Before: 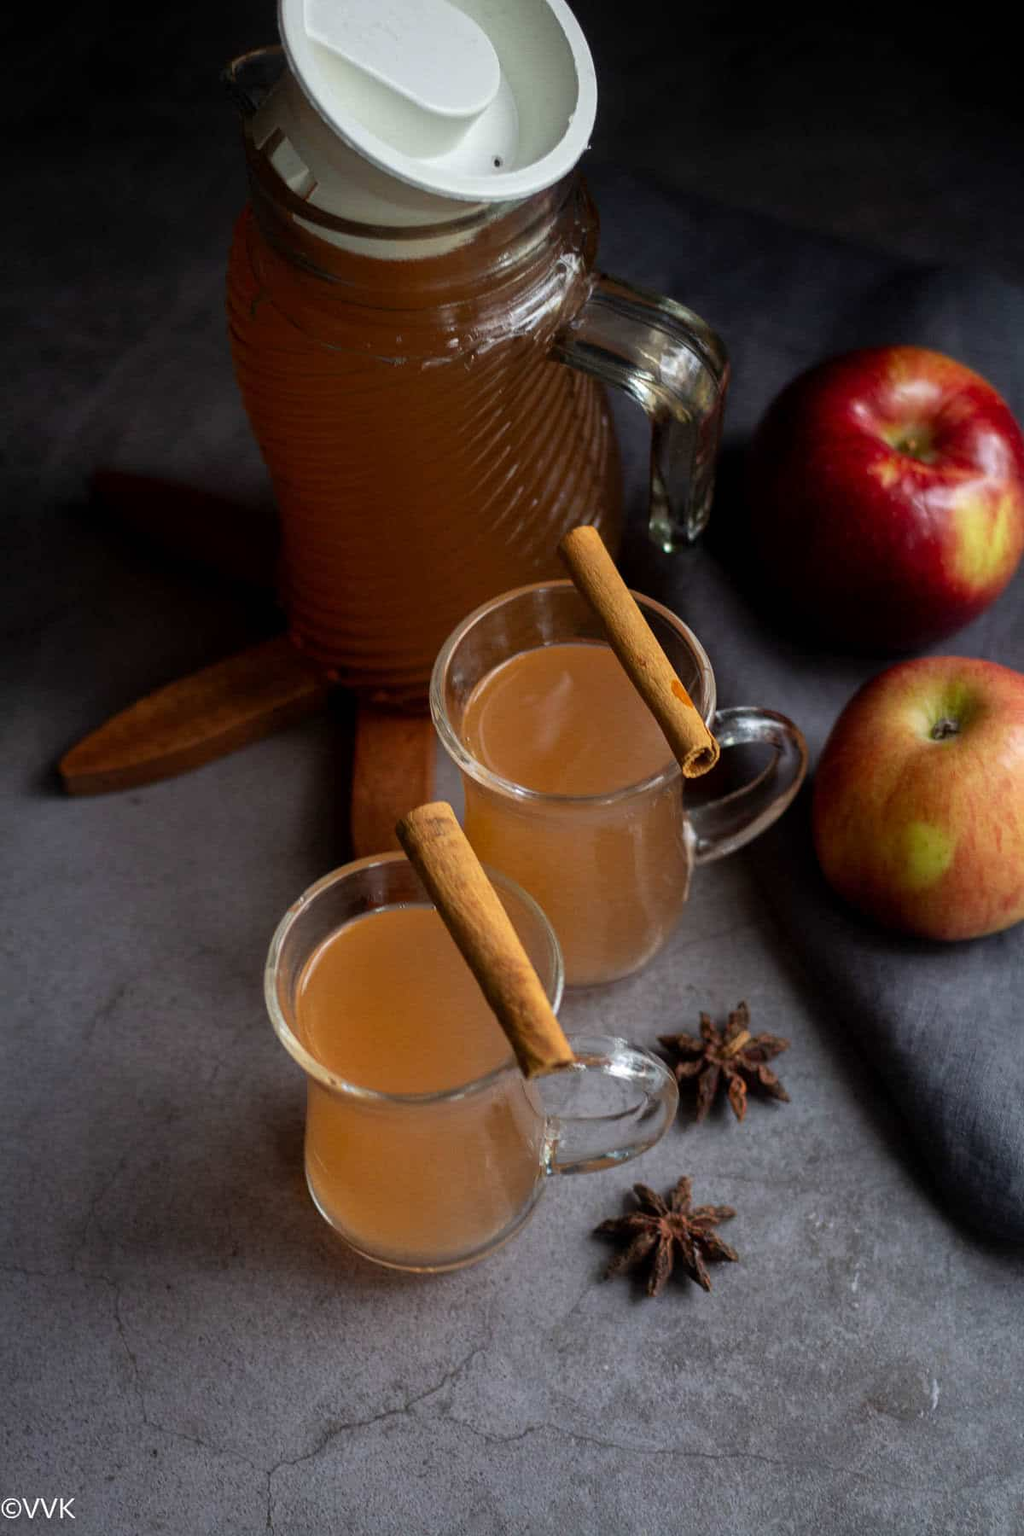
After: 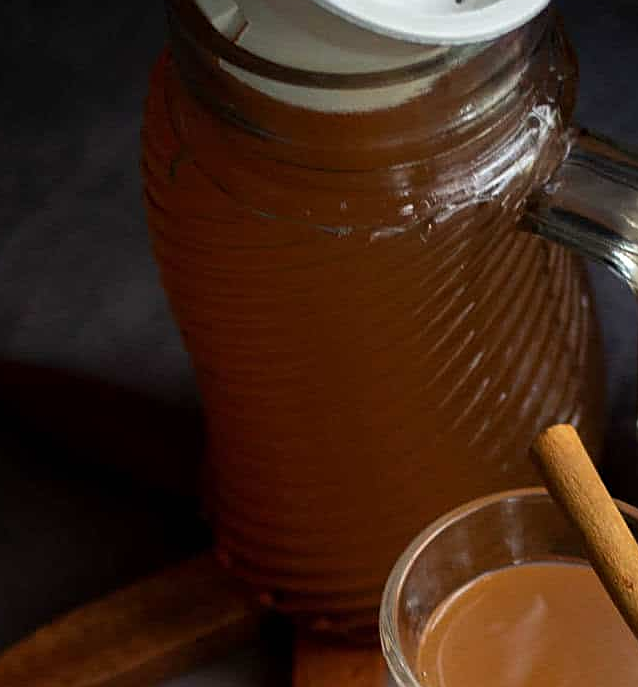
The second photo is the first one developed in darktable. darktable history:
crop: left 10.361%, top 10.679%, right 36.436%, bottom 51.144%
sharpen: on, module defaults
